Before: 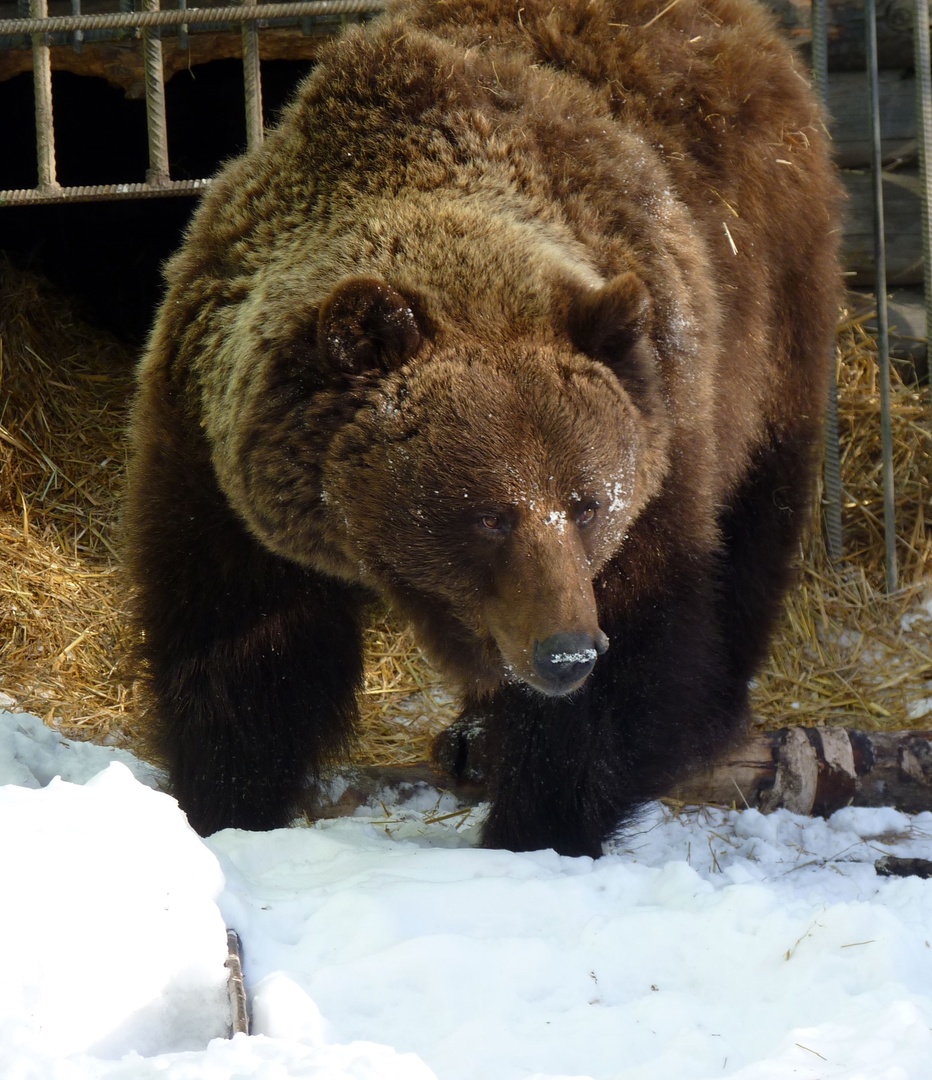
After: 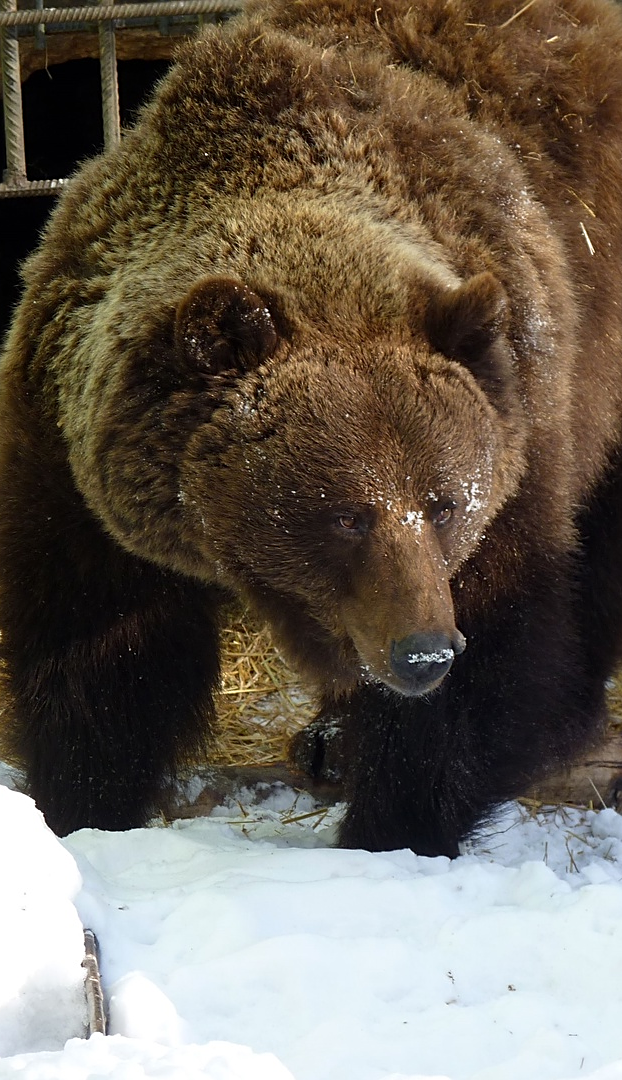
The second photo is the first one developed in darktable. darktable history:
sharpen: on, module defaults
crop and rotate: left 15.401%, right 17.822%
